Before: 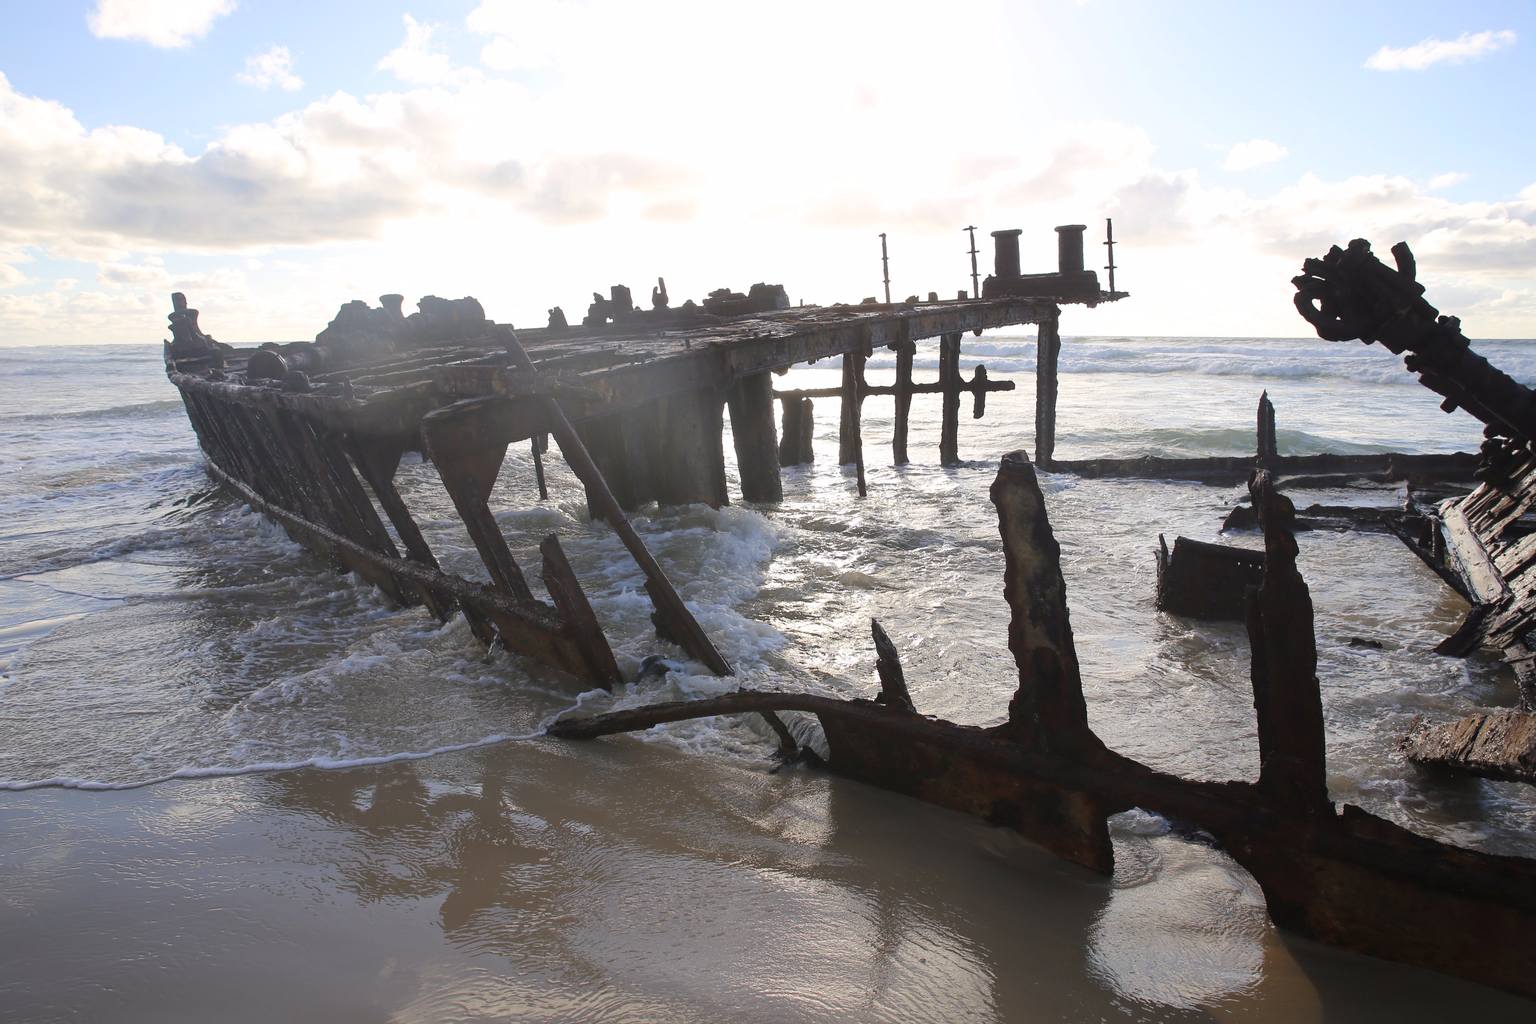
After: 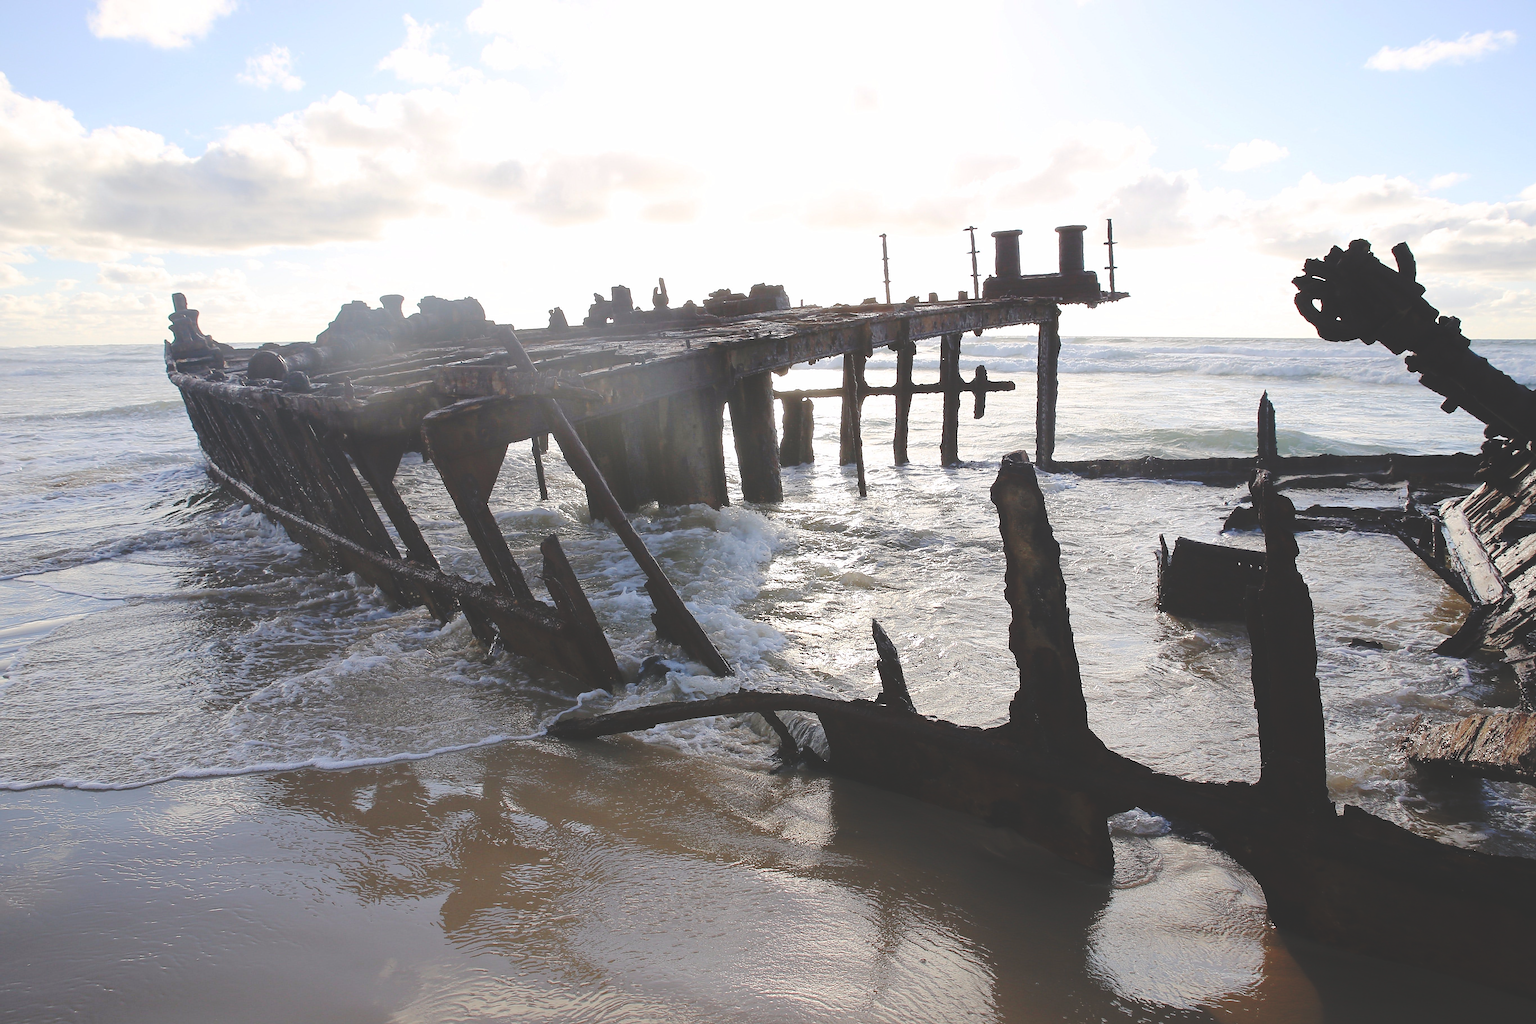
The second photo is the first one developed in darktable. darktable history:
sharpen: radius 1.4, amount 1.25, threshold 0.7
base curve: curves: ch0 [(0, 0.024) (0.055, 0.065) (0.121, 0.166) (0.236, 0.319) (0.693, 0.726) (1, 1)], preserve colors none
